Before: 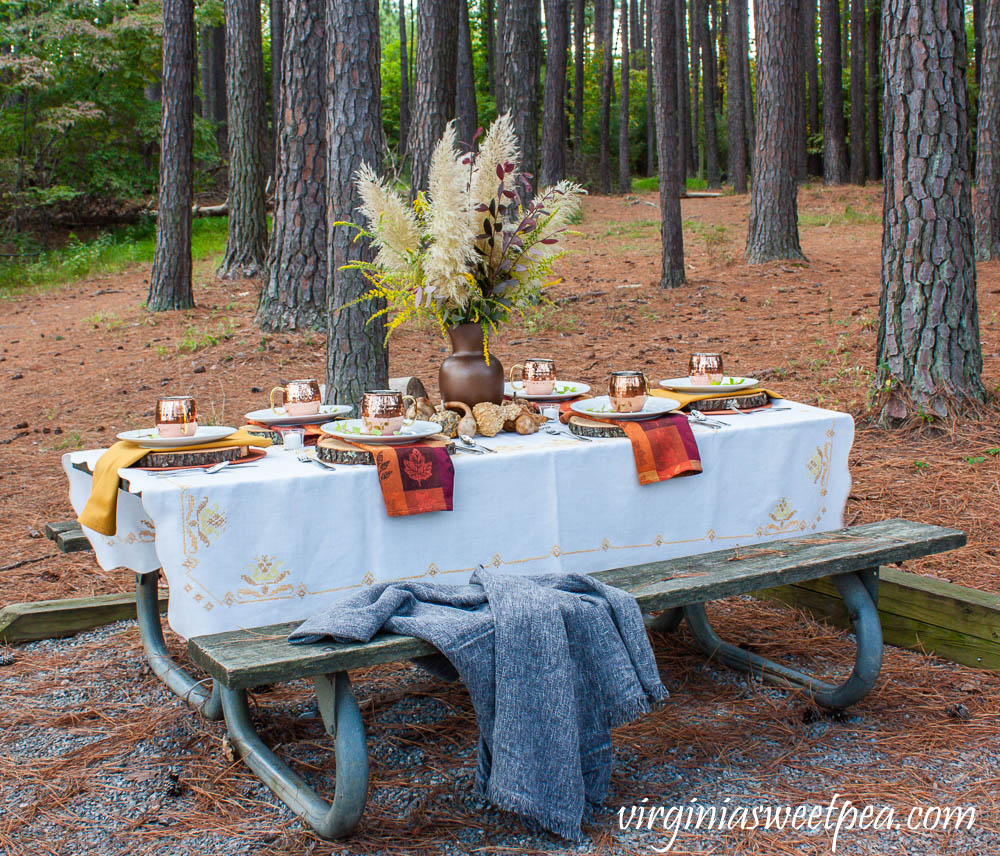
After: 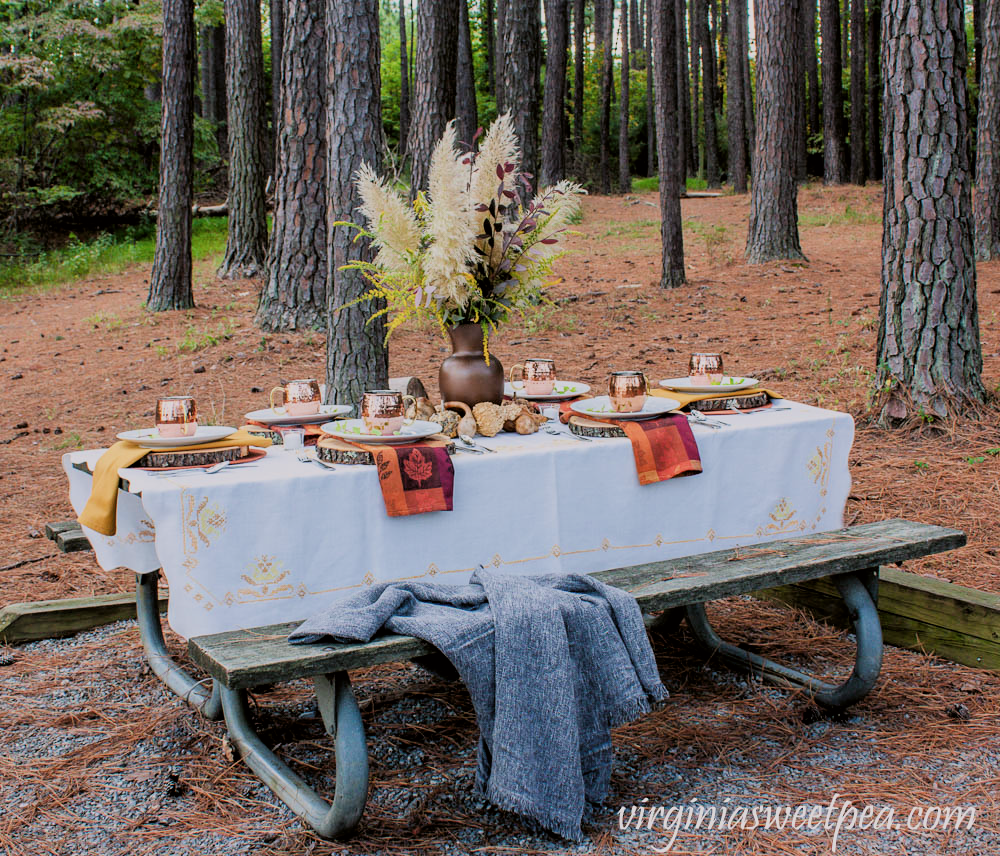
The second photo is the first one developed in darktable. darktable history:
filmic rgb: black relative exposure -9.28 EV, white relative exposure 6.75 EV, threshold 2.99 EV, hardness 3.05, contrast 1.061, color science v4 (2020), contrast in shadows soft, contrast in highlights soft, enable highlight reconstruction true
color correction: highlights a* 3.05, highlights b* -0.963, shadows a* -0.085, shadows b* 2.53, saturation 0.985
